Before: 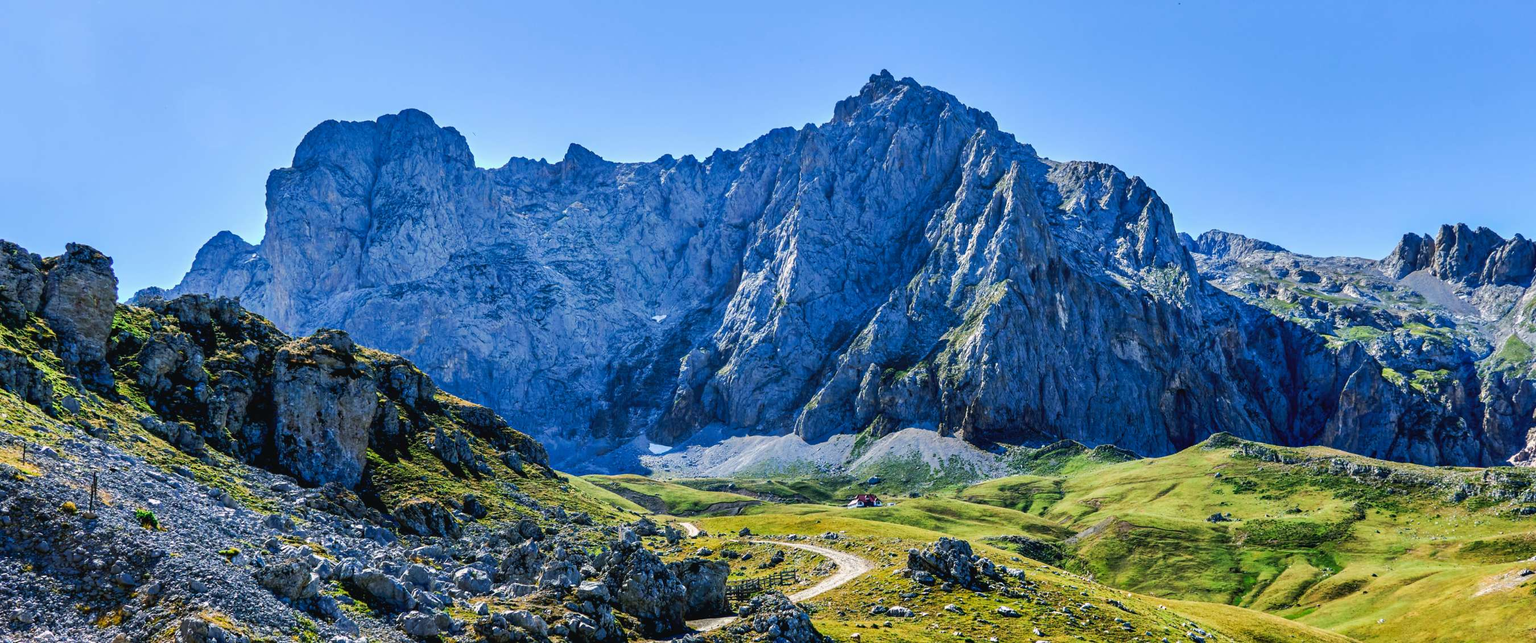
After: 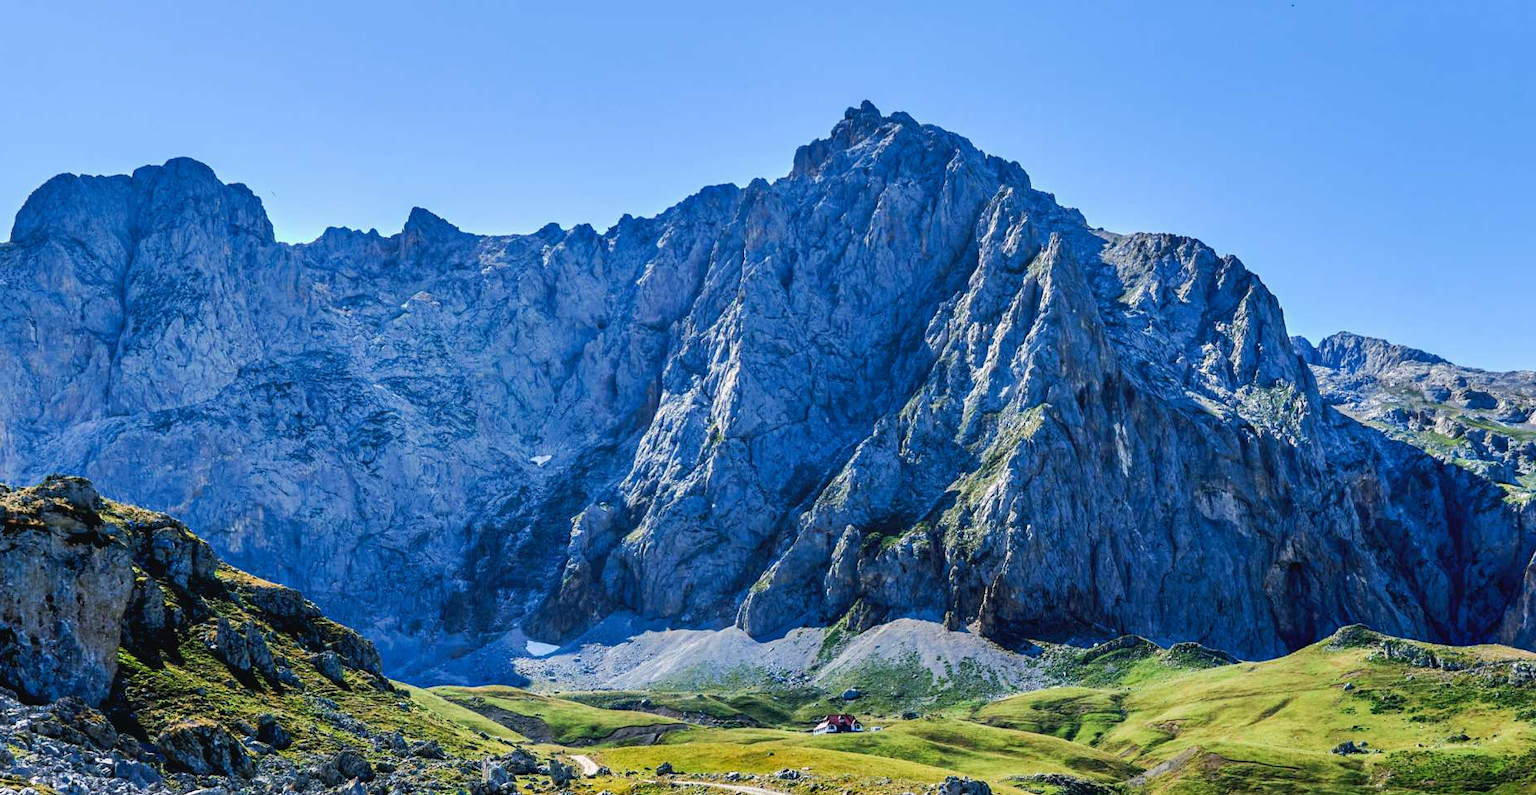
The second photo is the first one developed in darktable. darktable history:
crop: left 18.589%, right 12.201%, bottom 14.334%
